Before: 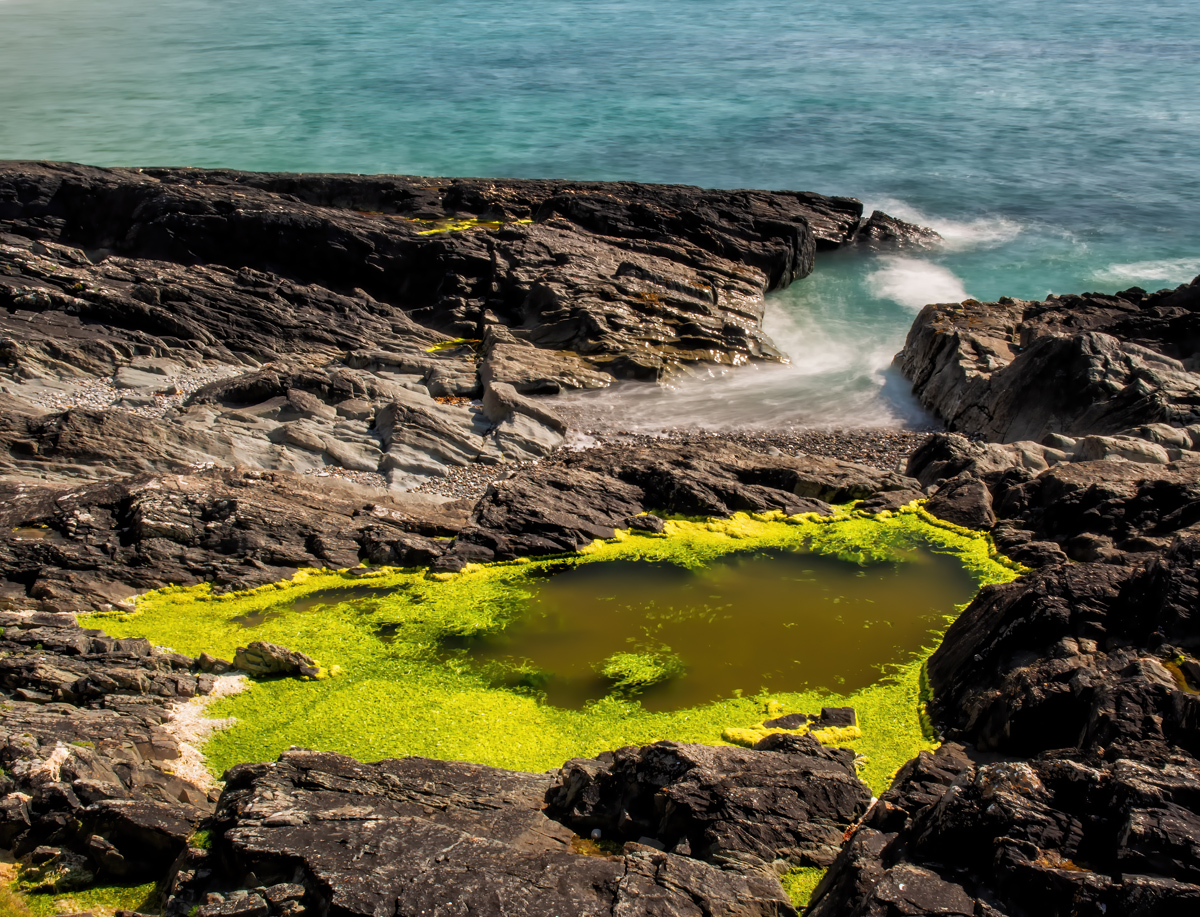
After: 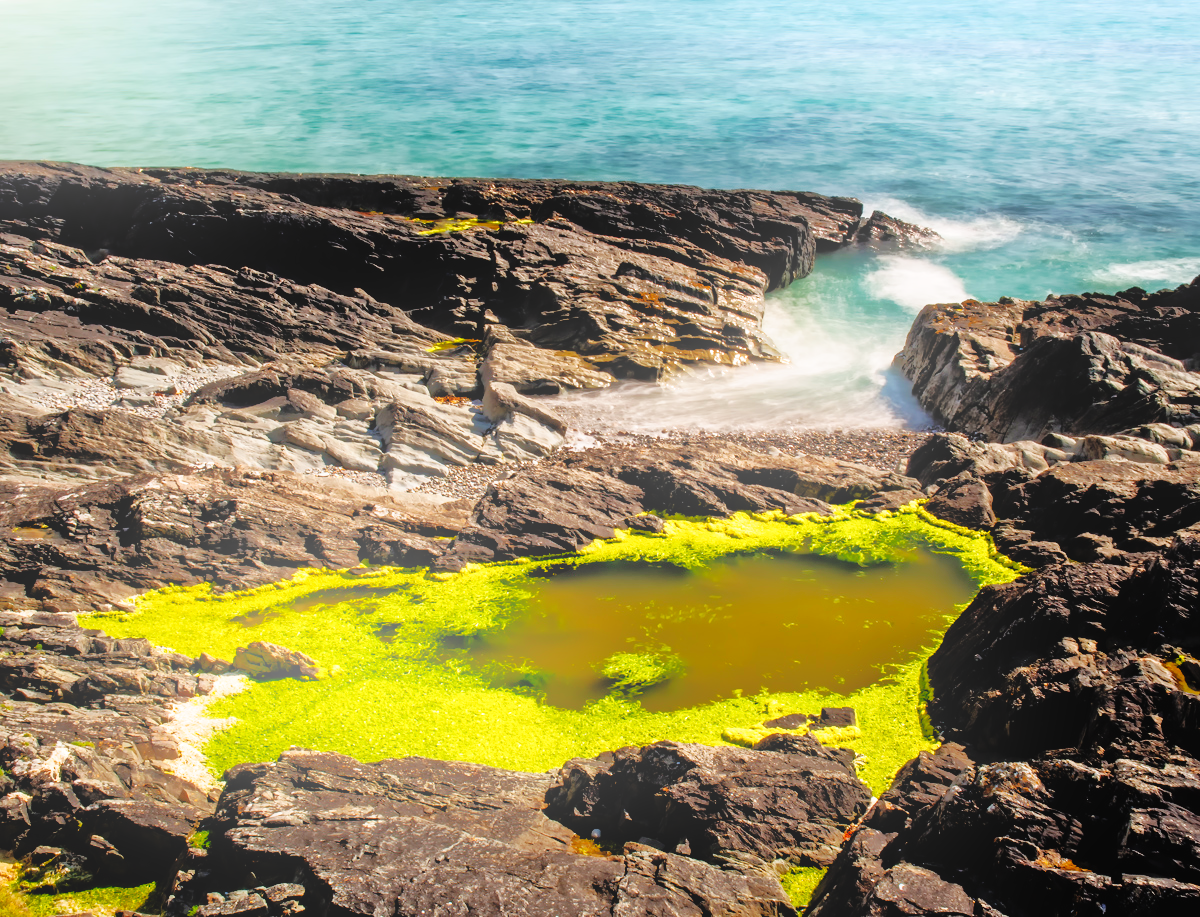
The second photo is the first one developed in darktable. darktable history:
bloom: on, module defaults
tone equalizer: -8 EV -0.528 EV, -7 EV -0.319 EV, -6 EV -0.083 EV, -5 EV 0.413 EV, -4 EV 0.985 EV, -3 EV 0.791 EV, -2 EV -0.01 EV, -1 EV 0.14 EV, +0 EV -0.012 EV, smoothing 1
base curve: curves: ch0 [(0, 0) (0.036, 0.025) (0.121, 0.166) (0.206, 0.329) (0.605, 0.79) (1, 1)], preserve colors none
